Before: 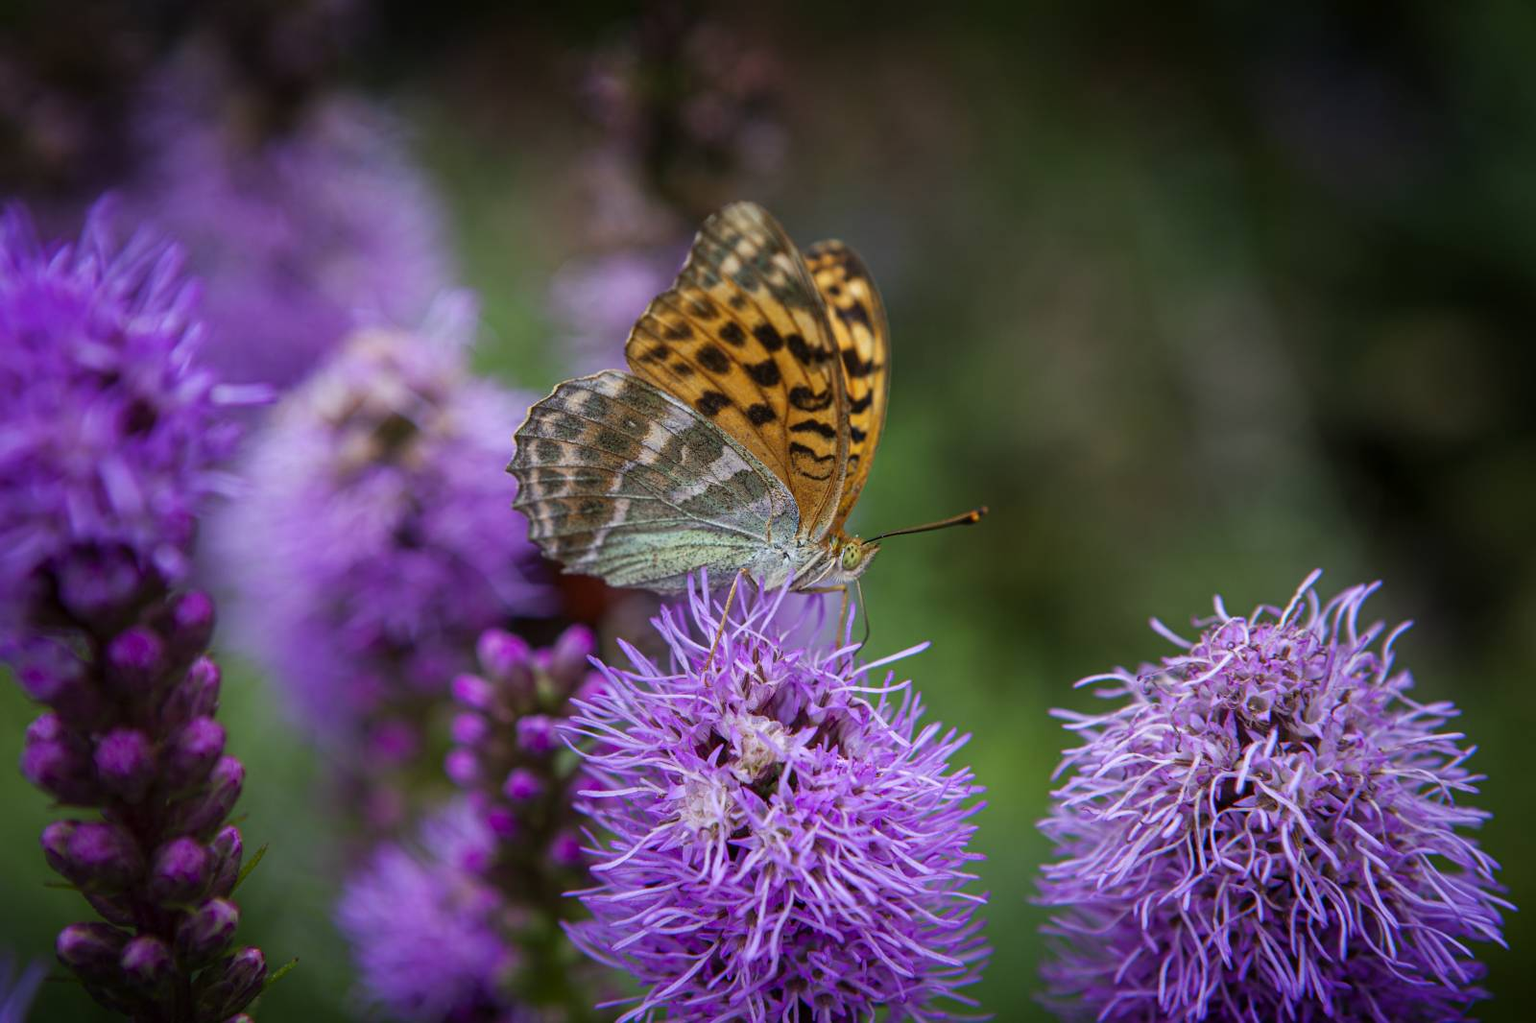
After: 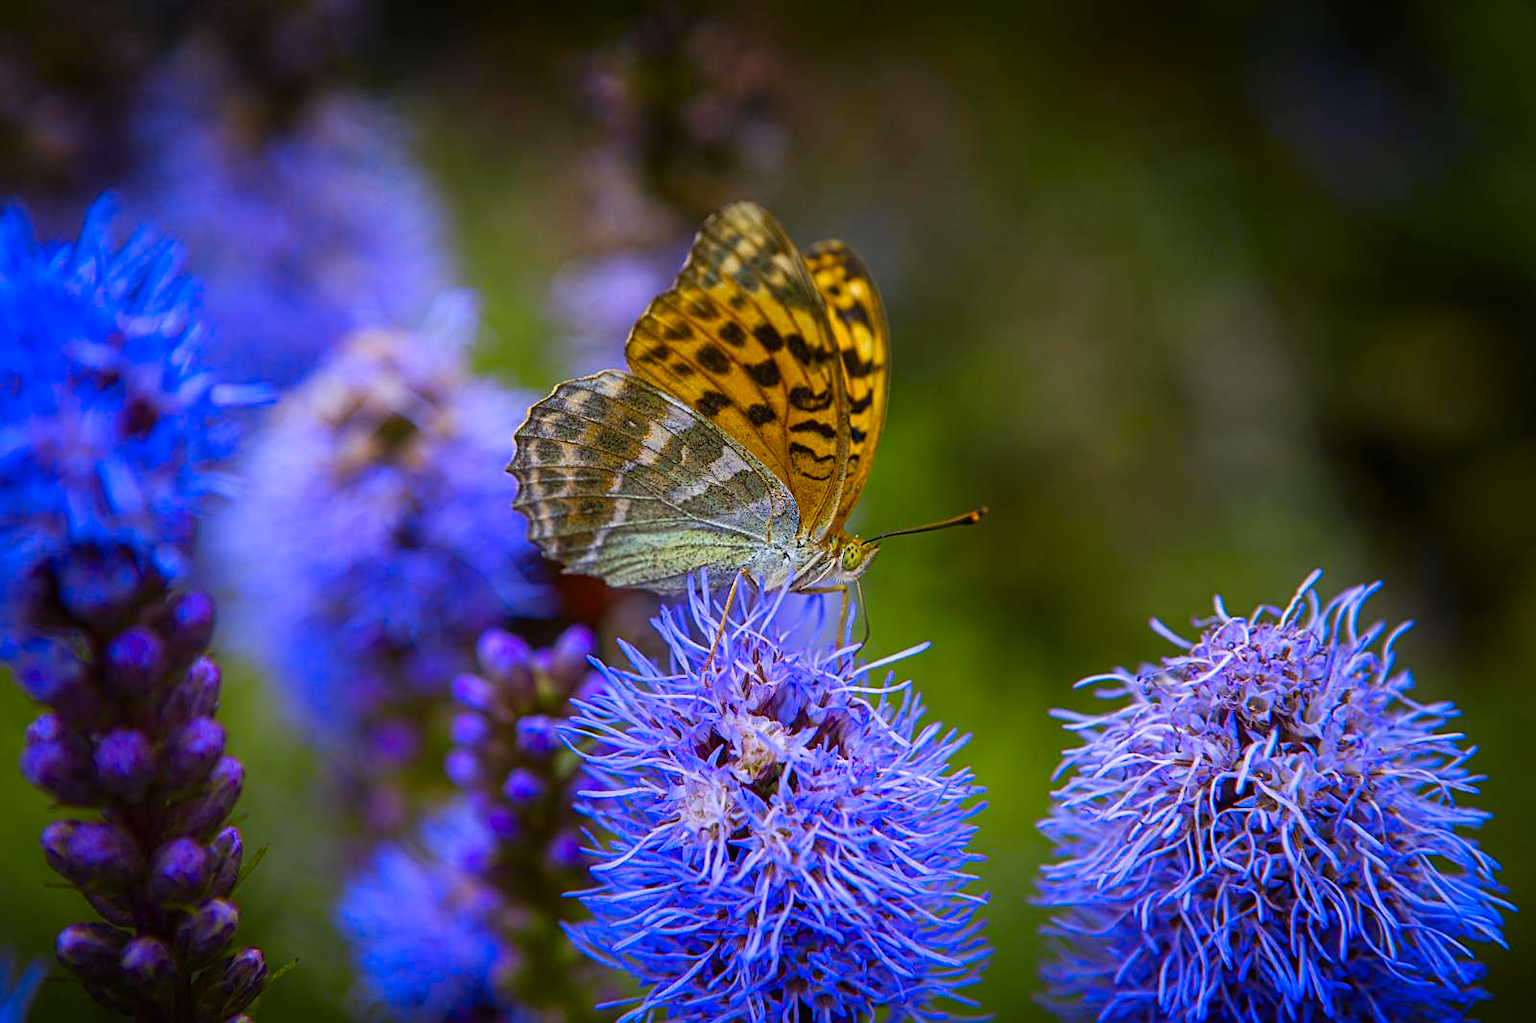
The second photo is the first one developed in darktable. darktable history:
sharpen: on, module defaults
color contrast: green-magenta contrast 1.12, blue-yellow contrast 1.95, unbound 0
